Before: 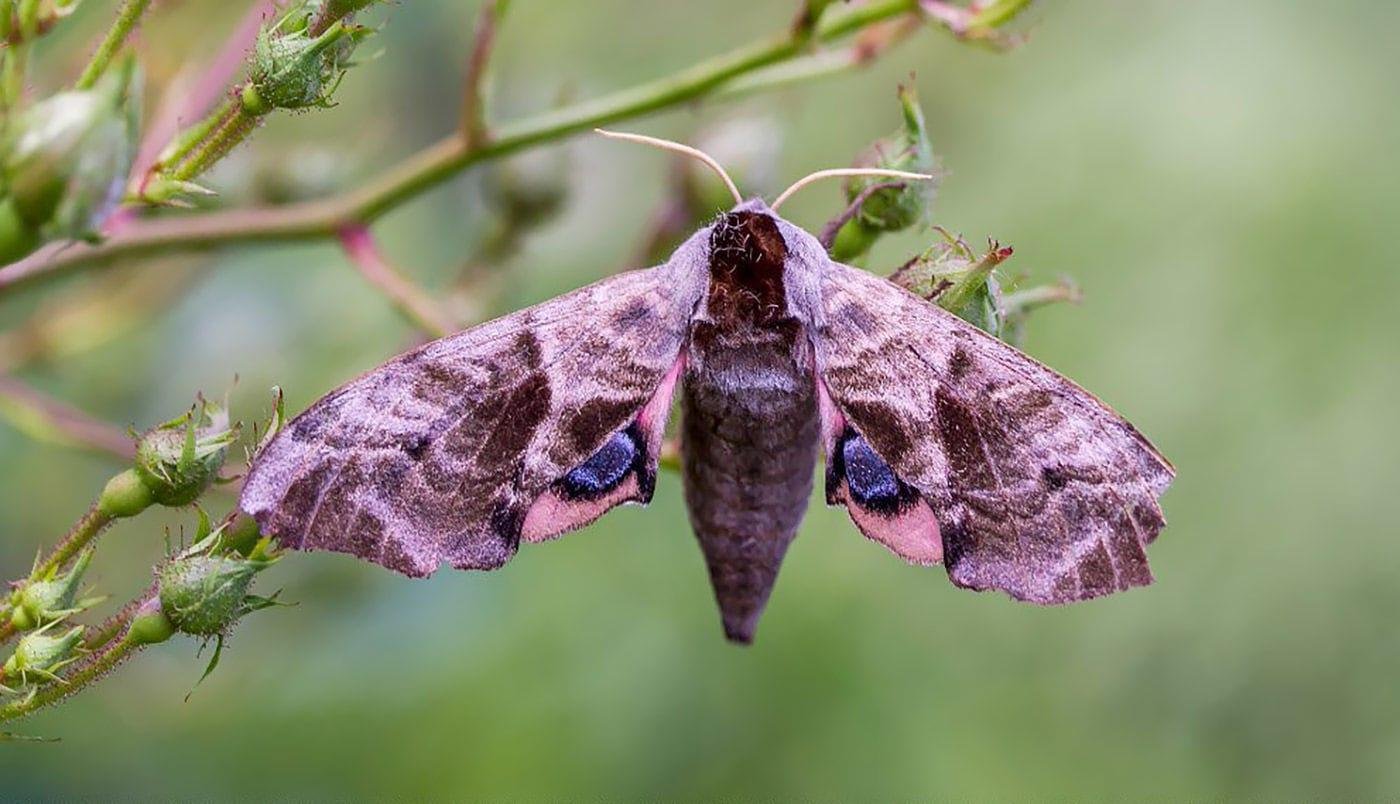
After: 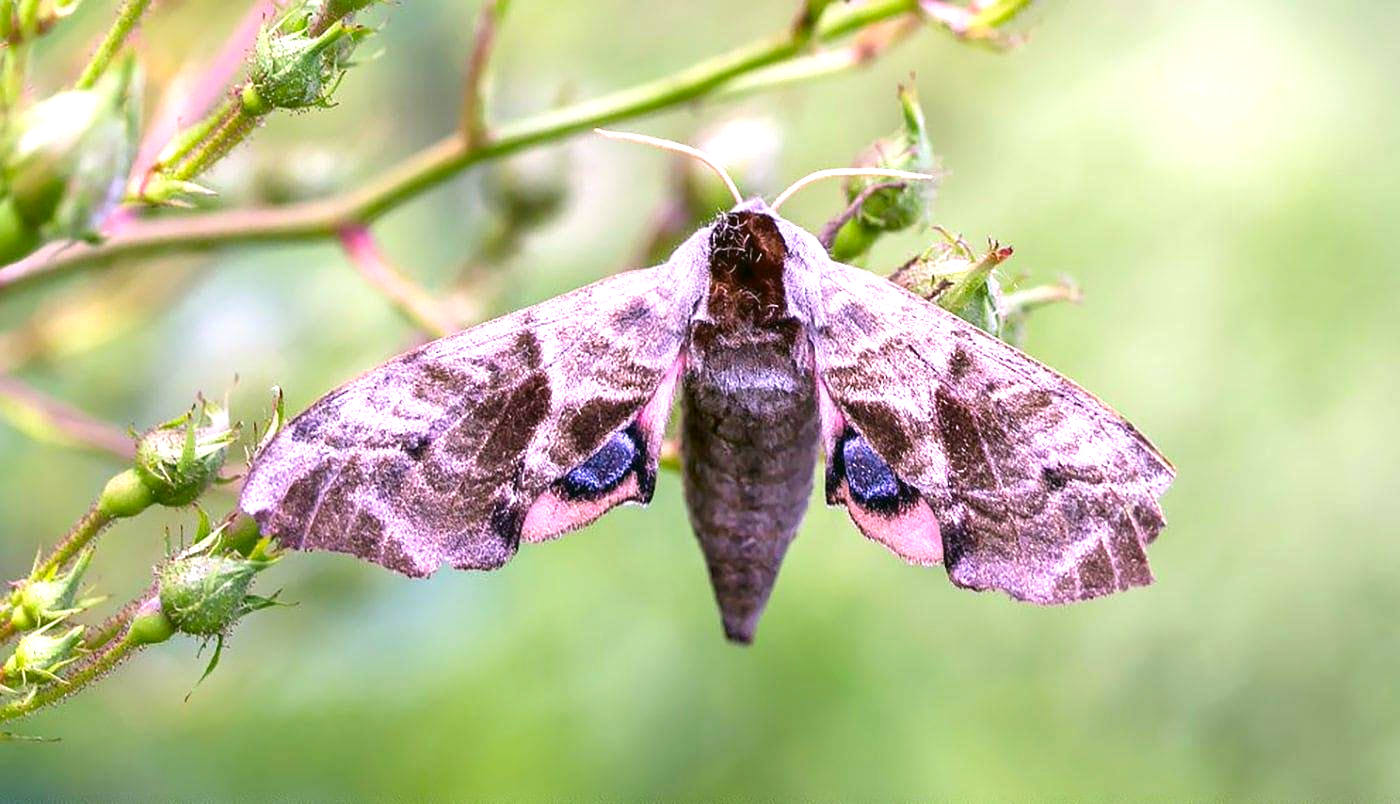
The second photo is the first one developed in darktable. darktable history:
exposure: black level correction 0, exposure 1 EV, compensate exposure bias true, compensate highlight preservation false
color correction: highlights a* 4.02, highlights b* 4.98, shadows a* -7.55, shadows b* 4.98
white balance: red 0.976, blue 1.04
